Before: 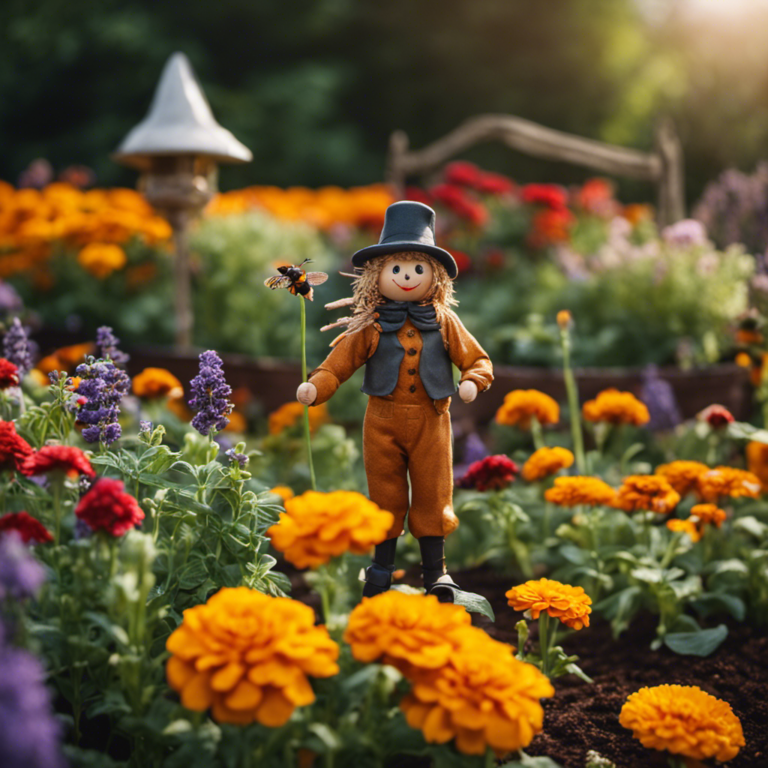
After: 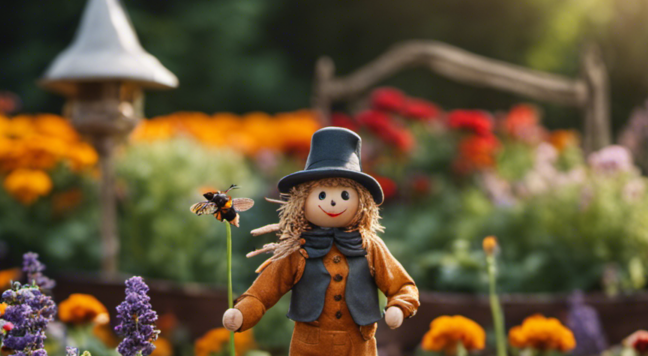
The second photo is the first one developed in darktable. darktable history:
crop and rotate: left 9.697%, top 9.69%, right 5.848%, bottom 43.951%
